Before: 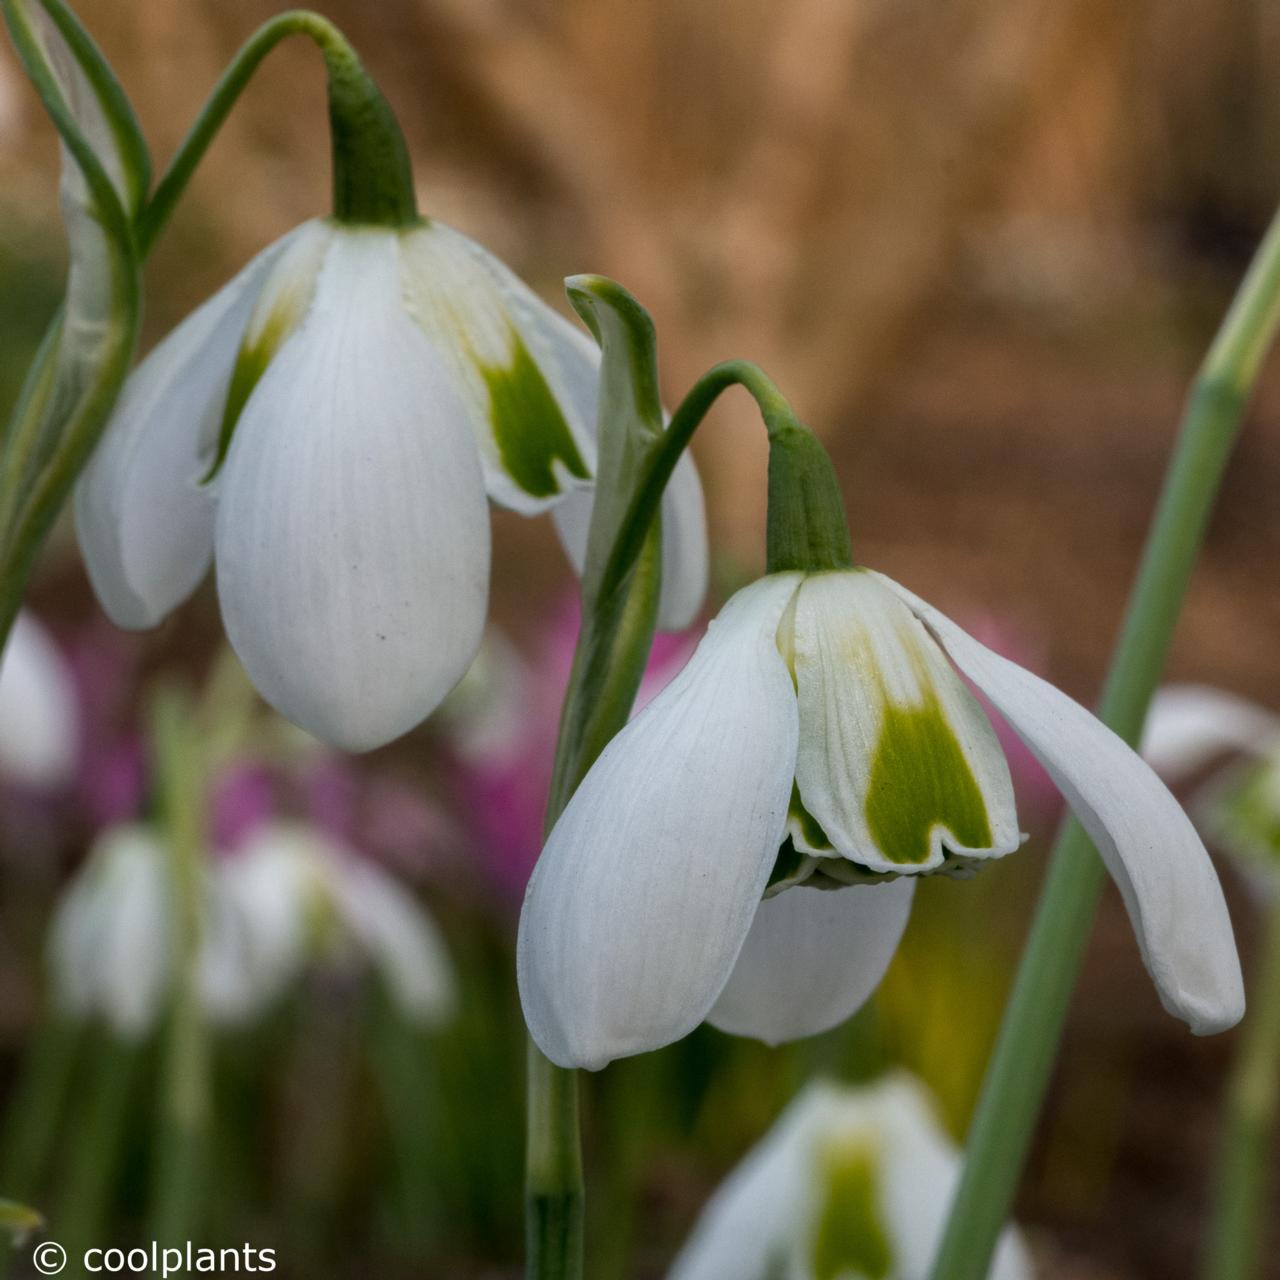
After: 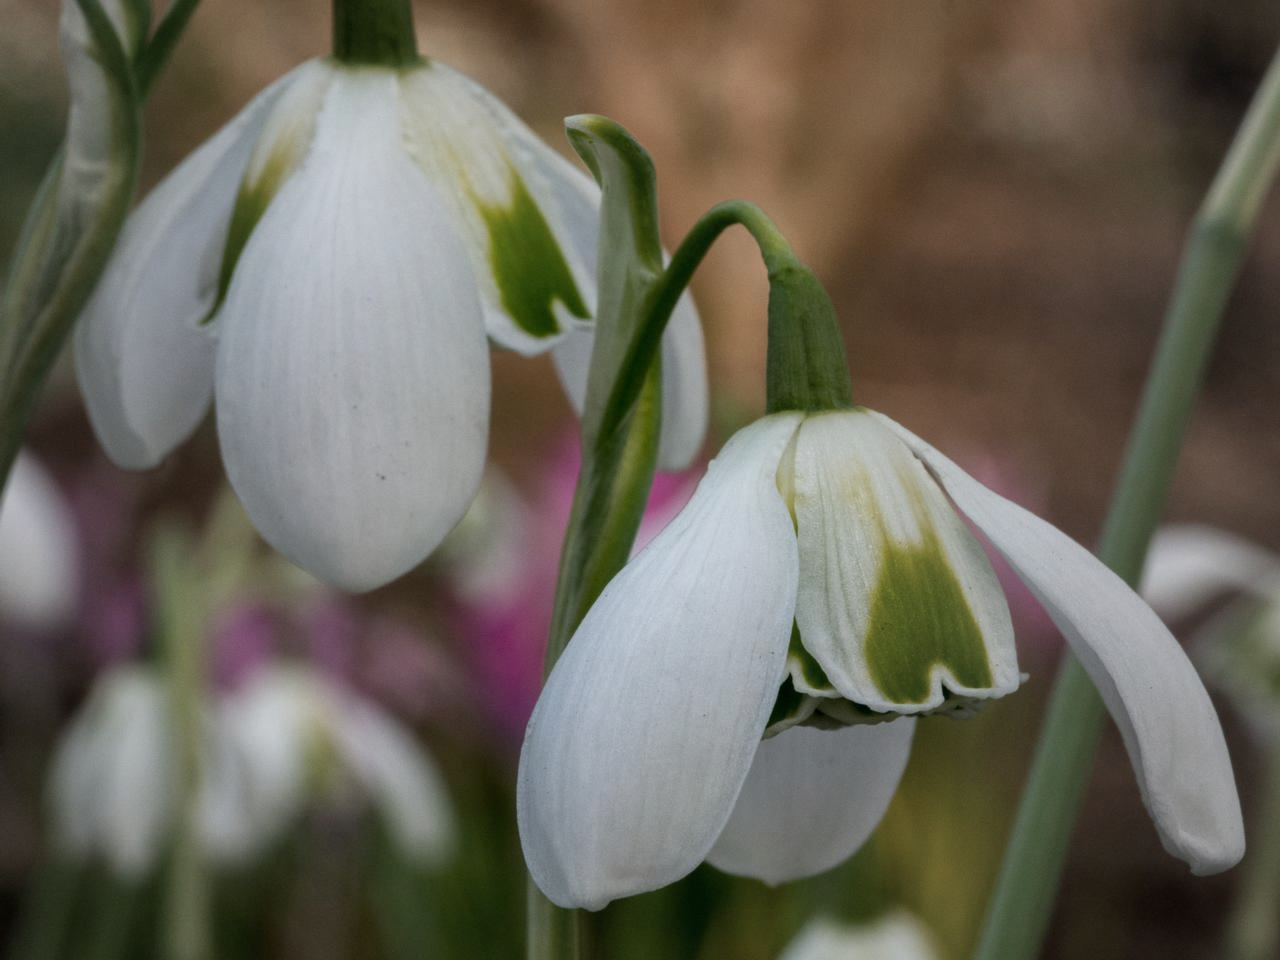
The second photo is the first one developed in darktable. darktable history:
crop and rotate: top 12.5%, bottom 12.5%
vignetting: fall-off start 18.21%, fall-off radius 137.95%, brightness -0.207, center (-0.078, 0.066), width/height ratio 0.62, shape 0.59
